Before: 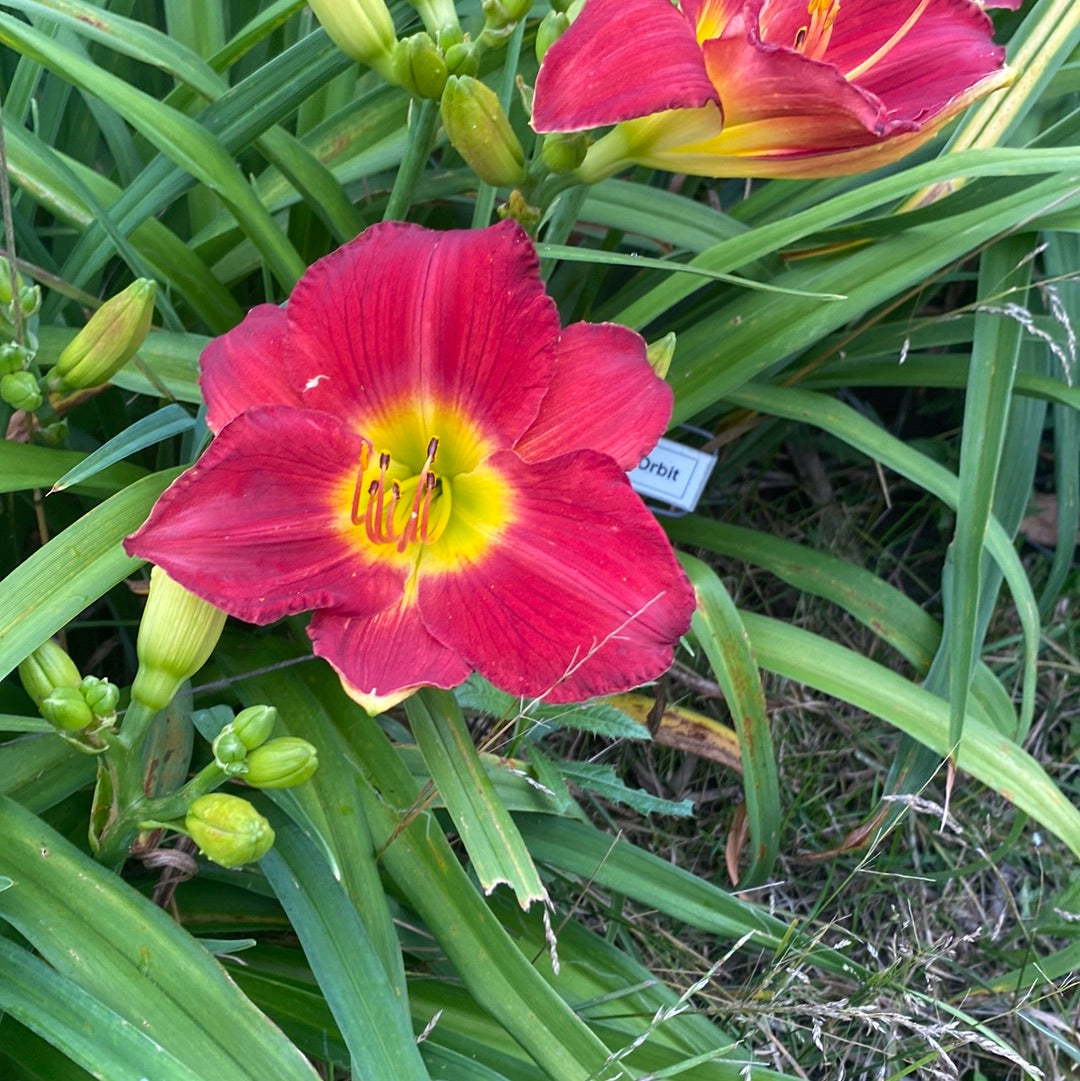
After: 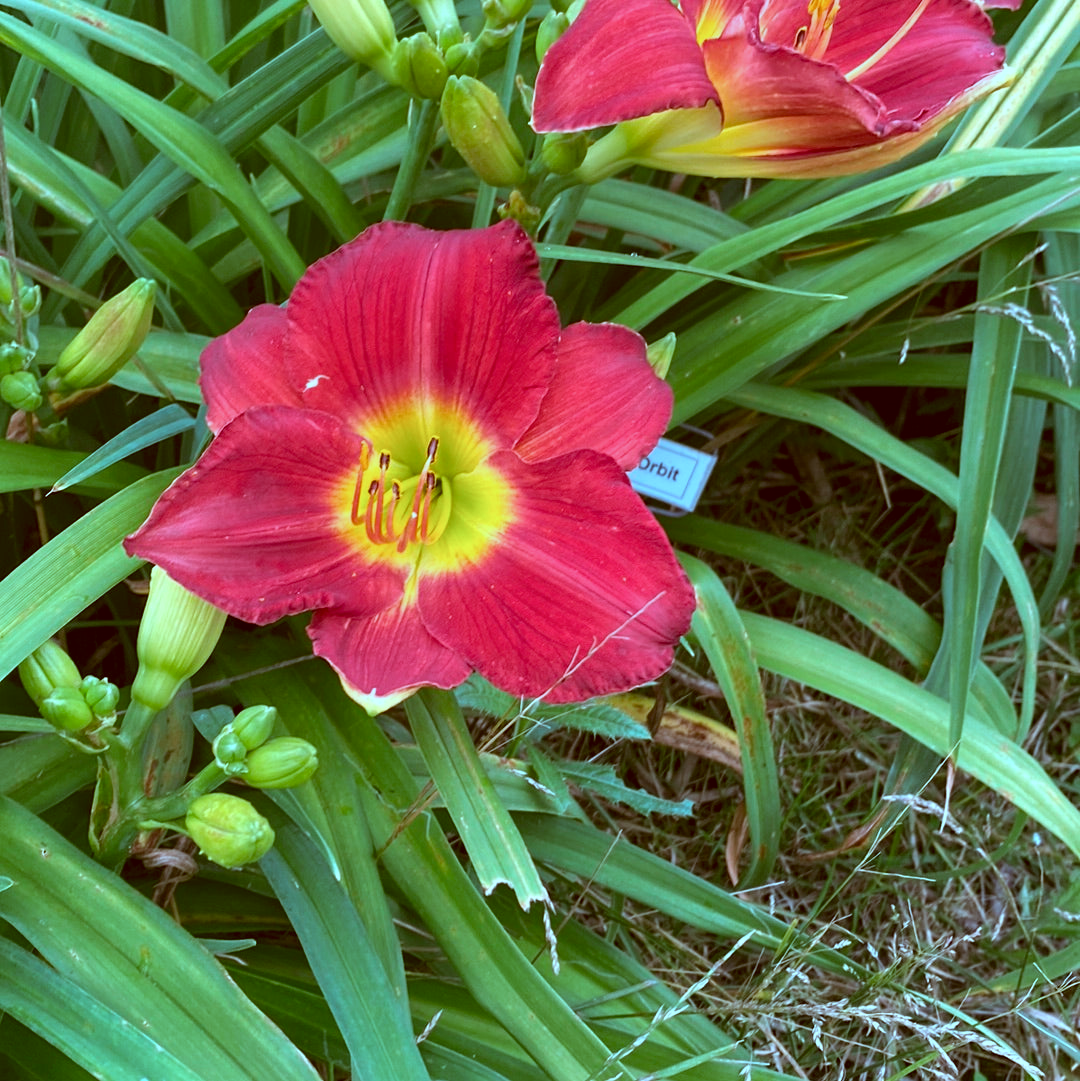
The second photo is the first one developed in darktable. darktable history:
color correction: highlights a* -14.62, highlights b* -16.22, shadows a* 10.12, shadows b* 29.4
white balance: red 0.983, blue 1.036
levels: mode automatic, black 0.023%, white 99.97%, levels [0.062, 0.494, 0.925]
